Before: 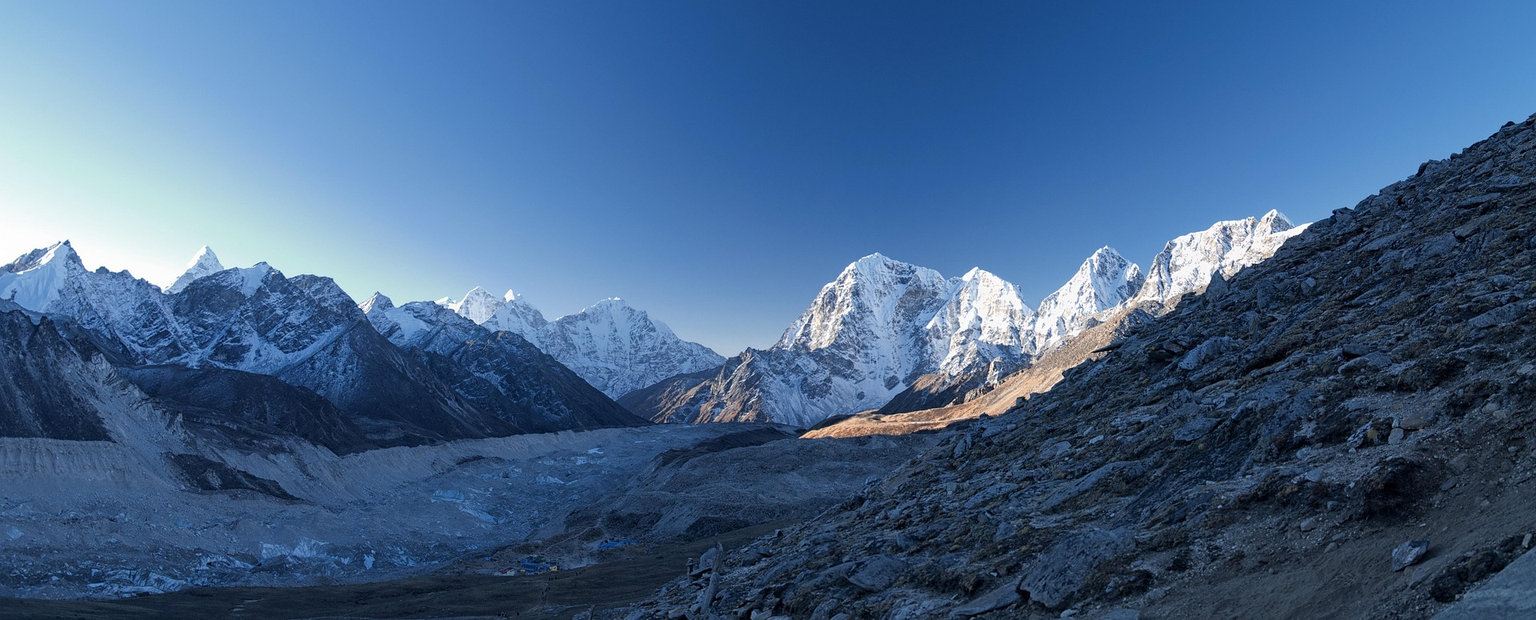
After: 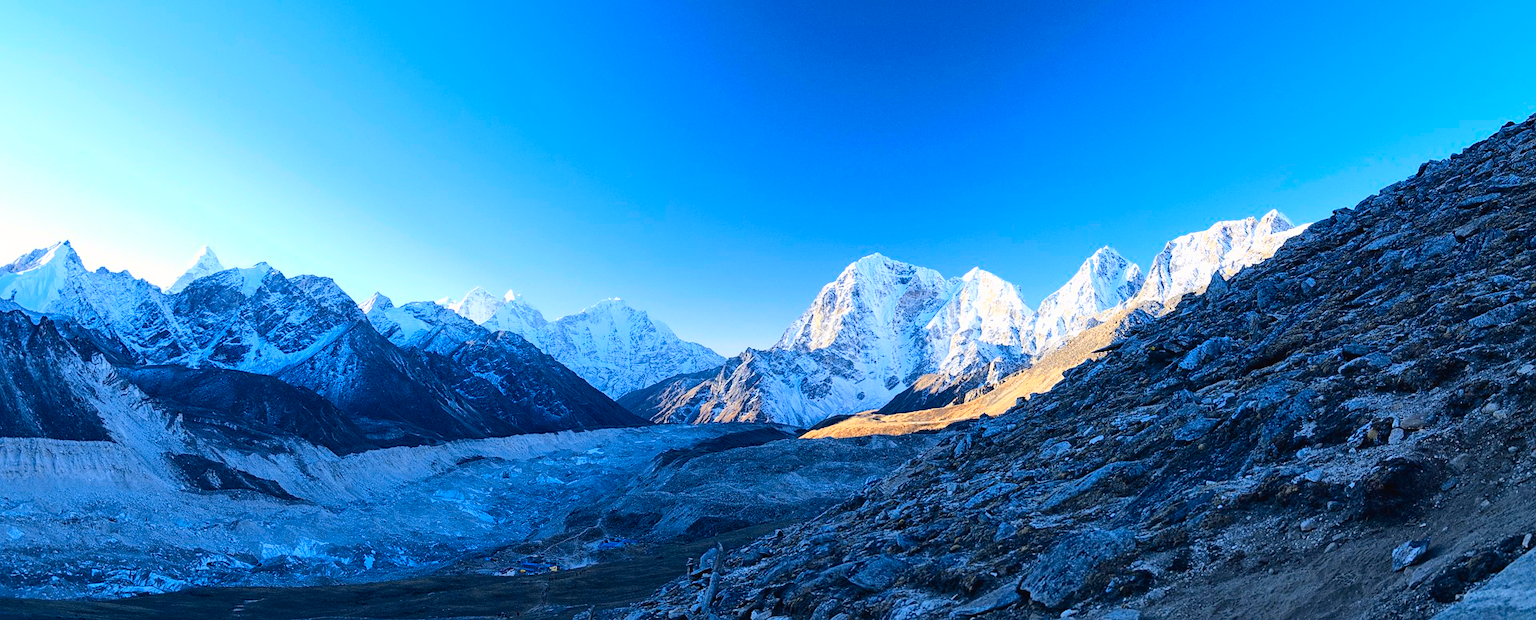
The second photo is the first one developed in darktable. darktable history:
tone curve: curves: ch0 [(0, 0.019) (0.078, 0.058) (0.223, 0.217) (0.424, 0.553) (0.631, 0.764) (0.816, 0.932) (1, 1)]; ch1 [(0, 0) (0.262, 0.227) (0.417, 0.386) (0.469, 0.467) (0.502, 0.503) (0.544, 0.548) (0.57, 0.579) (0.608, 0.62) (0.65, 0.68) (0.994, 0.987)]; ch2 [(0, 0) (0.262, 0.188) (0.5, 0.504) (0.553, 0.592) (0.599, 0.653) (1, 1)], color space Lab, independent channels, preserve colors none
color balance rgb: perceptual saturation grading › global saturation 25%, perceptual brilliance grading › mid-tones 10%, perceptual brilliance grading › shadows 15%, global vibrance 20%
